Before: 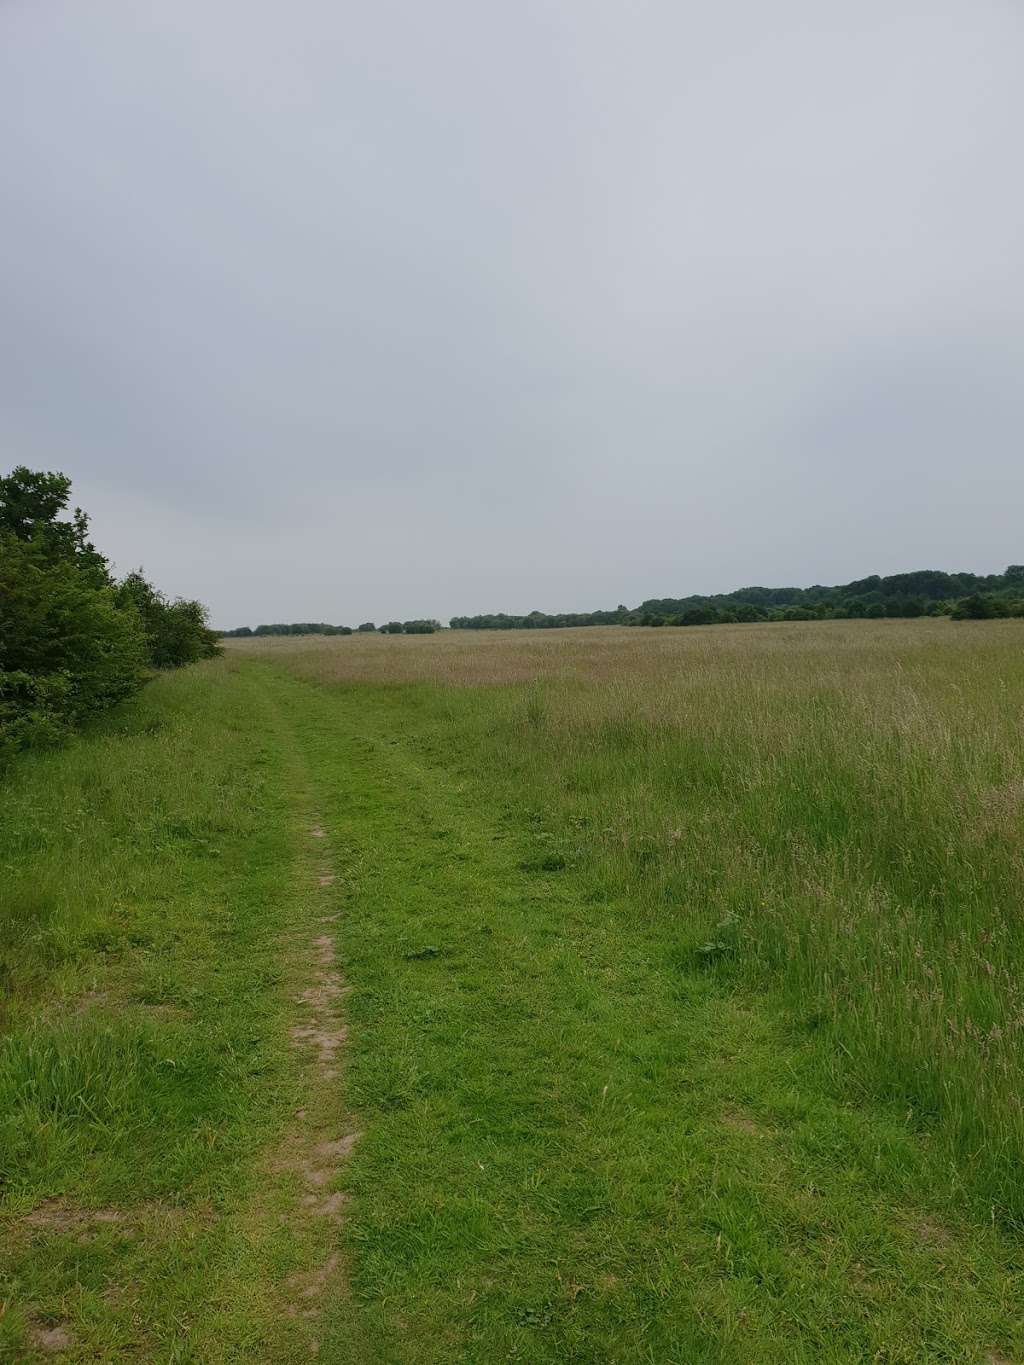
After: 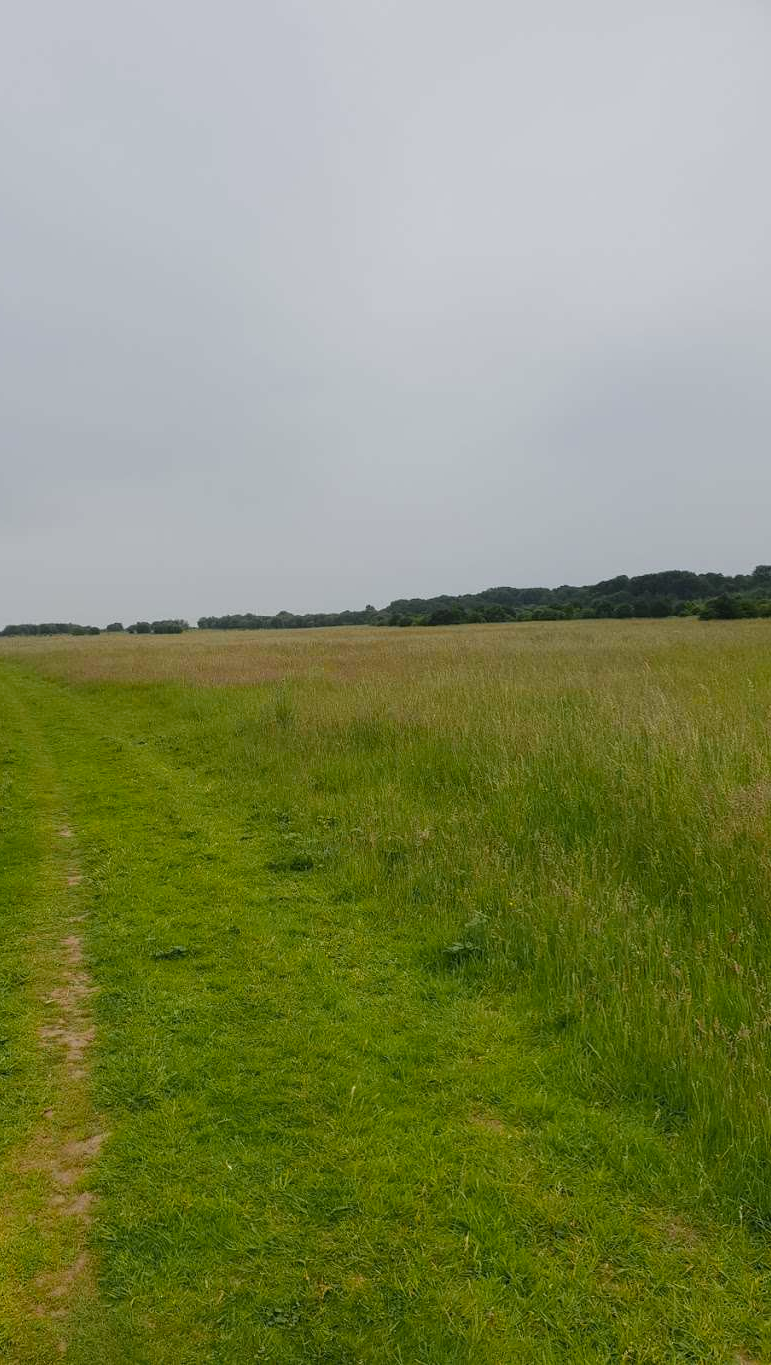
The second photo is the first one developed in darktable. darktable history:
color zones: curves: ch0 [(0, 0.511) (0.143, 0.531) (0.286, 0.56) (0.429, 0.5) (0.571, 0.5) (0.714, 0.5) (0.857, 0.5) (1, 0.5)]; ch1 [(0, 0.525) (0.143, 0.705) (0.286, 0.715) (0.429, 0.35) (0.571, 0.35) (0.714, 0.35) (0.857, 0.4) (1, 0.4)]; ch2 [(0, 0.572) (0.143, 0.512) (0.286, 0.473) (0.429, 0.45) (0.571, 0.5) (0.714, 0.5) (0.857, 0.518) (1, 0.518)]
crop and rotate: left 24.611%
